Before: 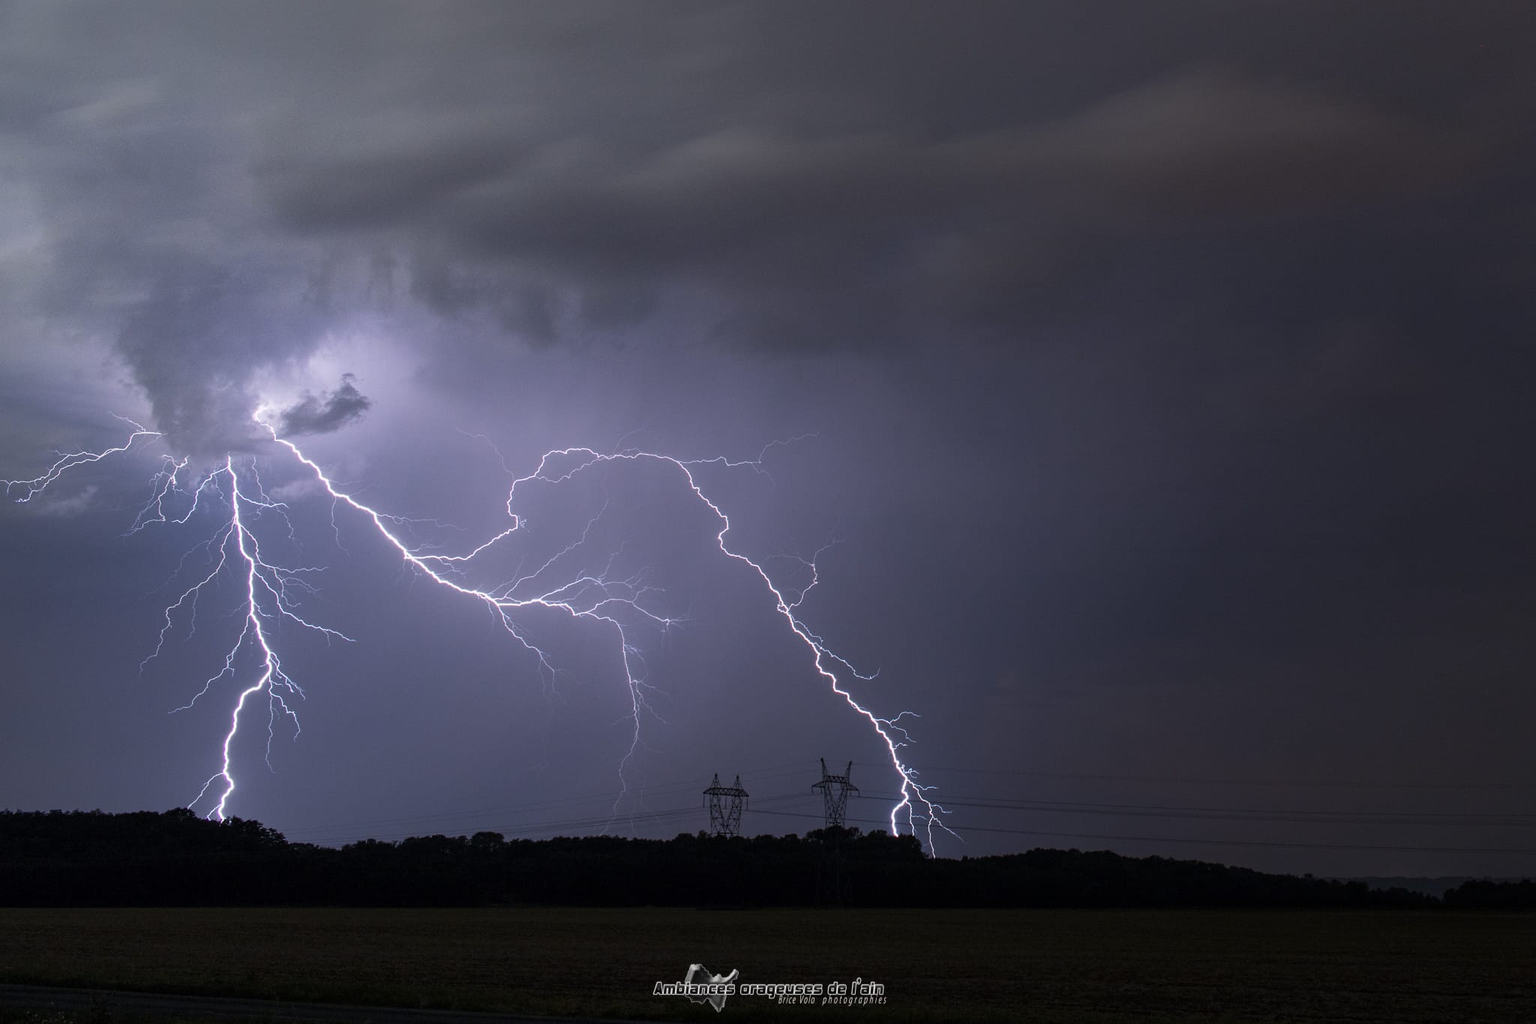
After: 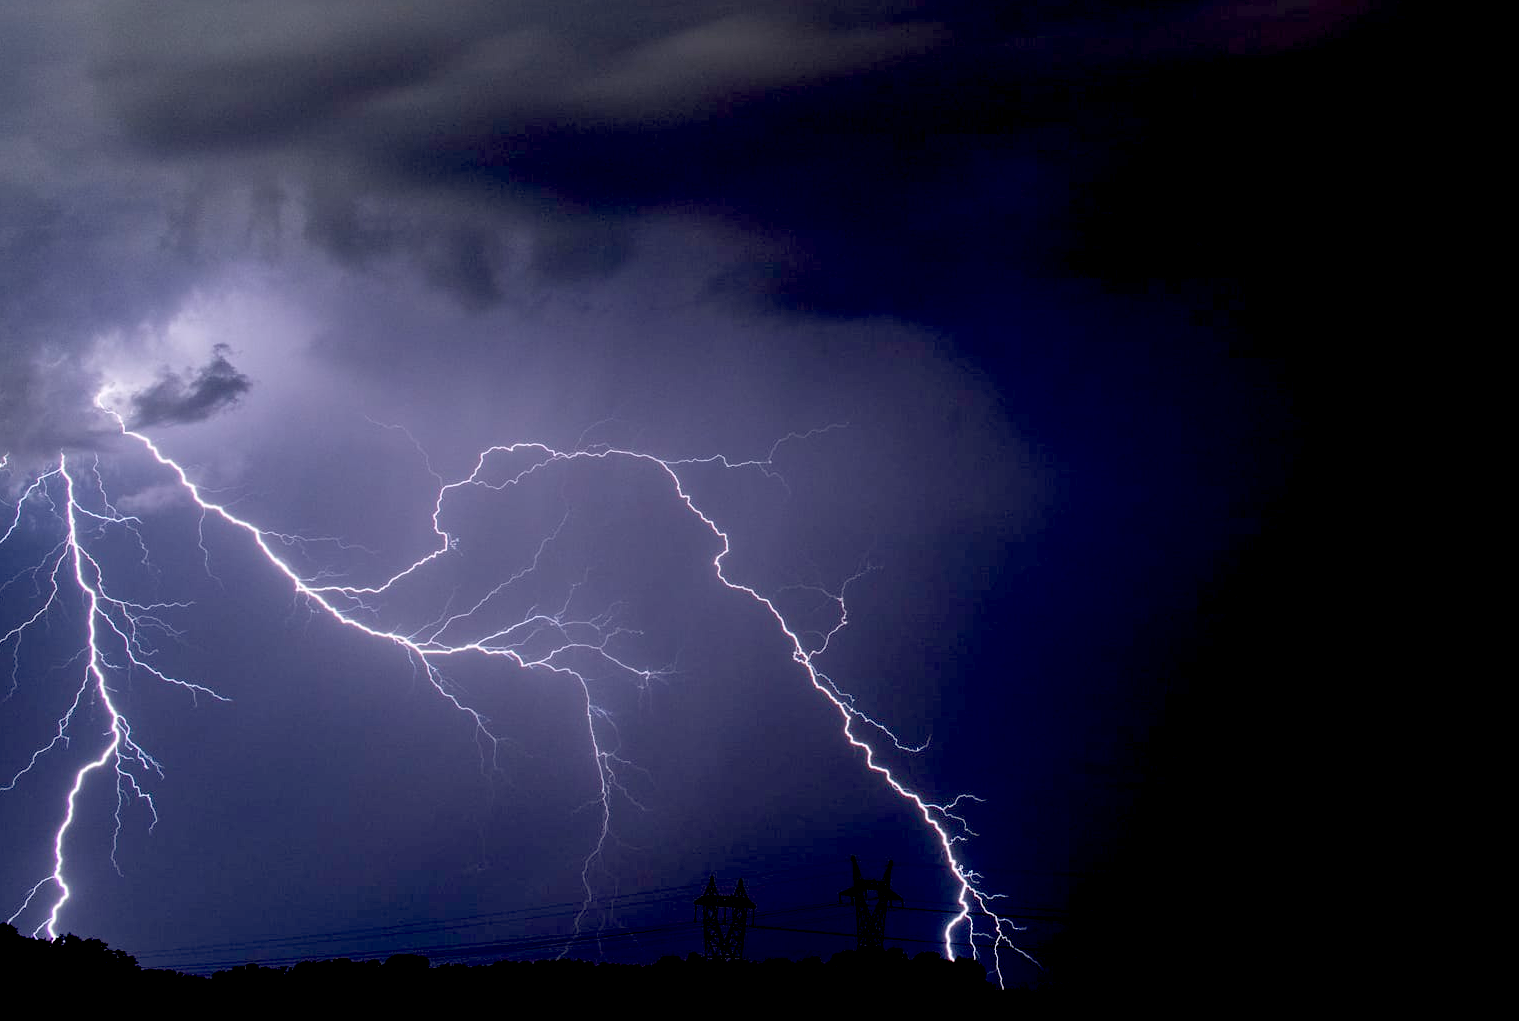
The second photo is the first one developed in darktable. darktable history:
crop and rotate: left 11.881%, top 11.344%, right 13.947%, bottom 13.832%
exposure: black level correction 0.056, compensate highlight preservation false
